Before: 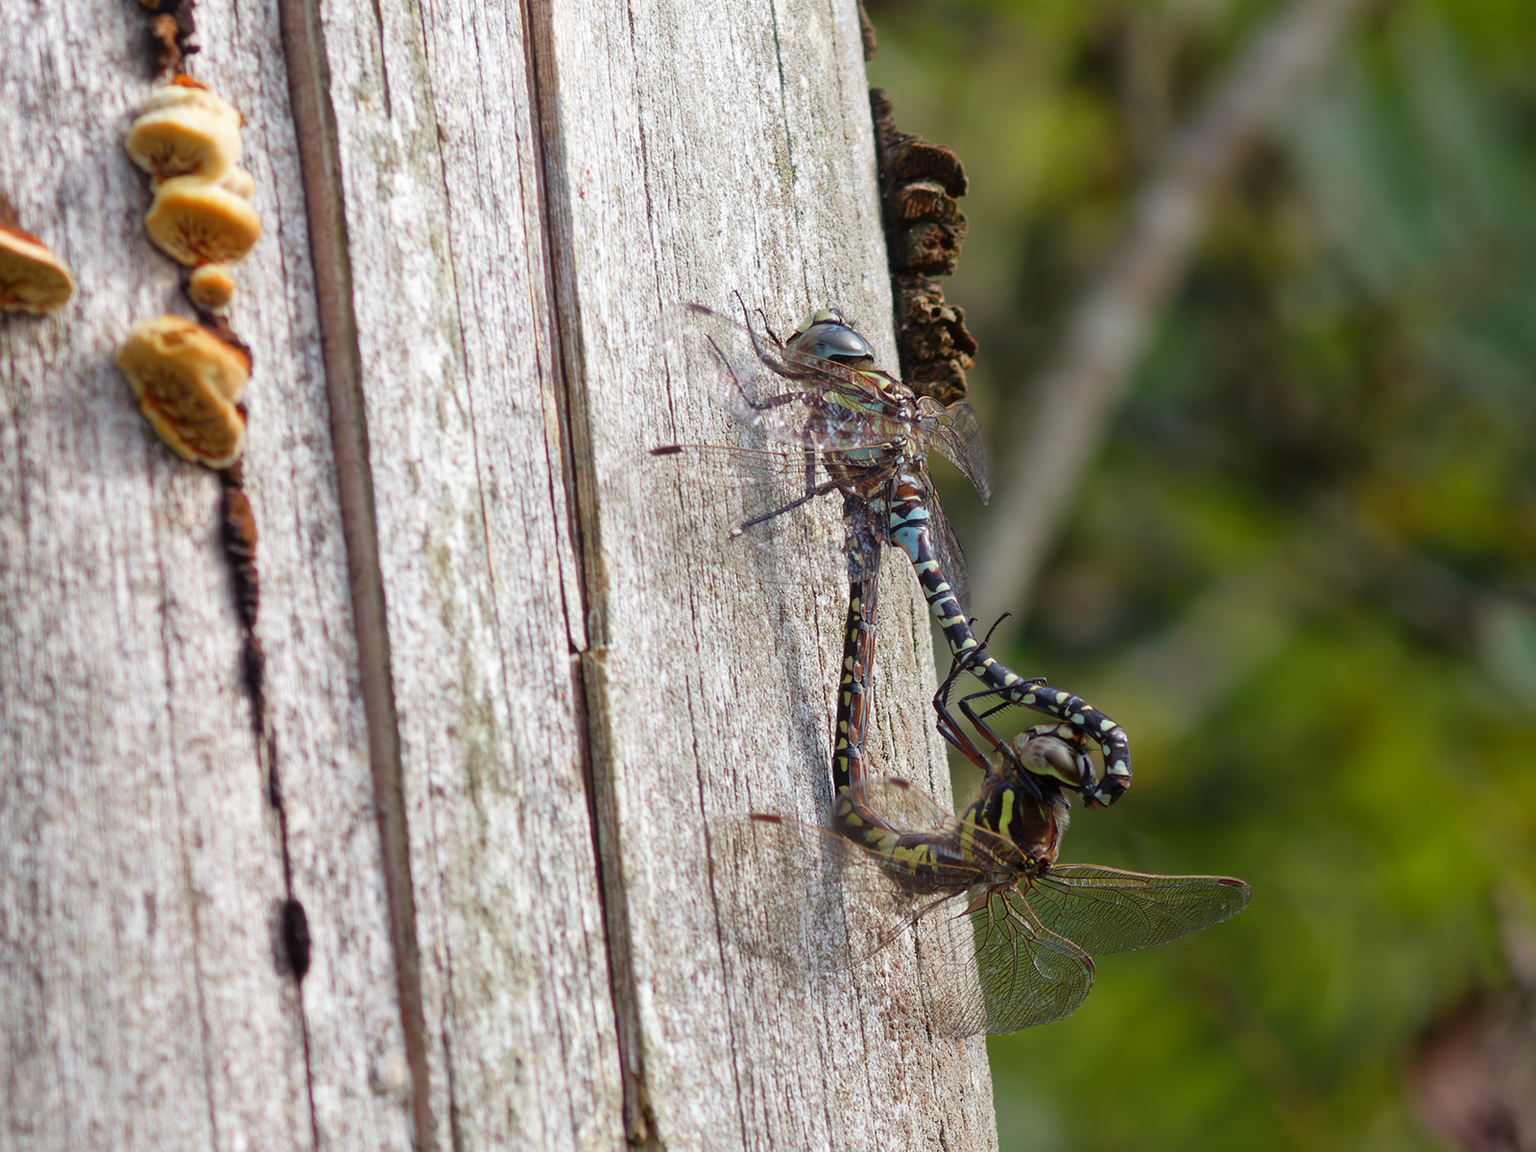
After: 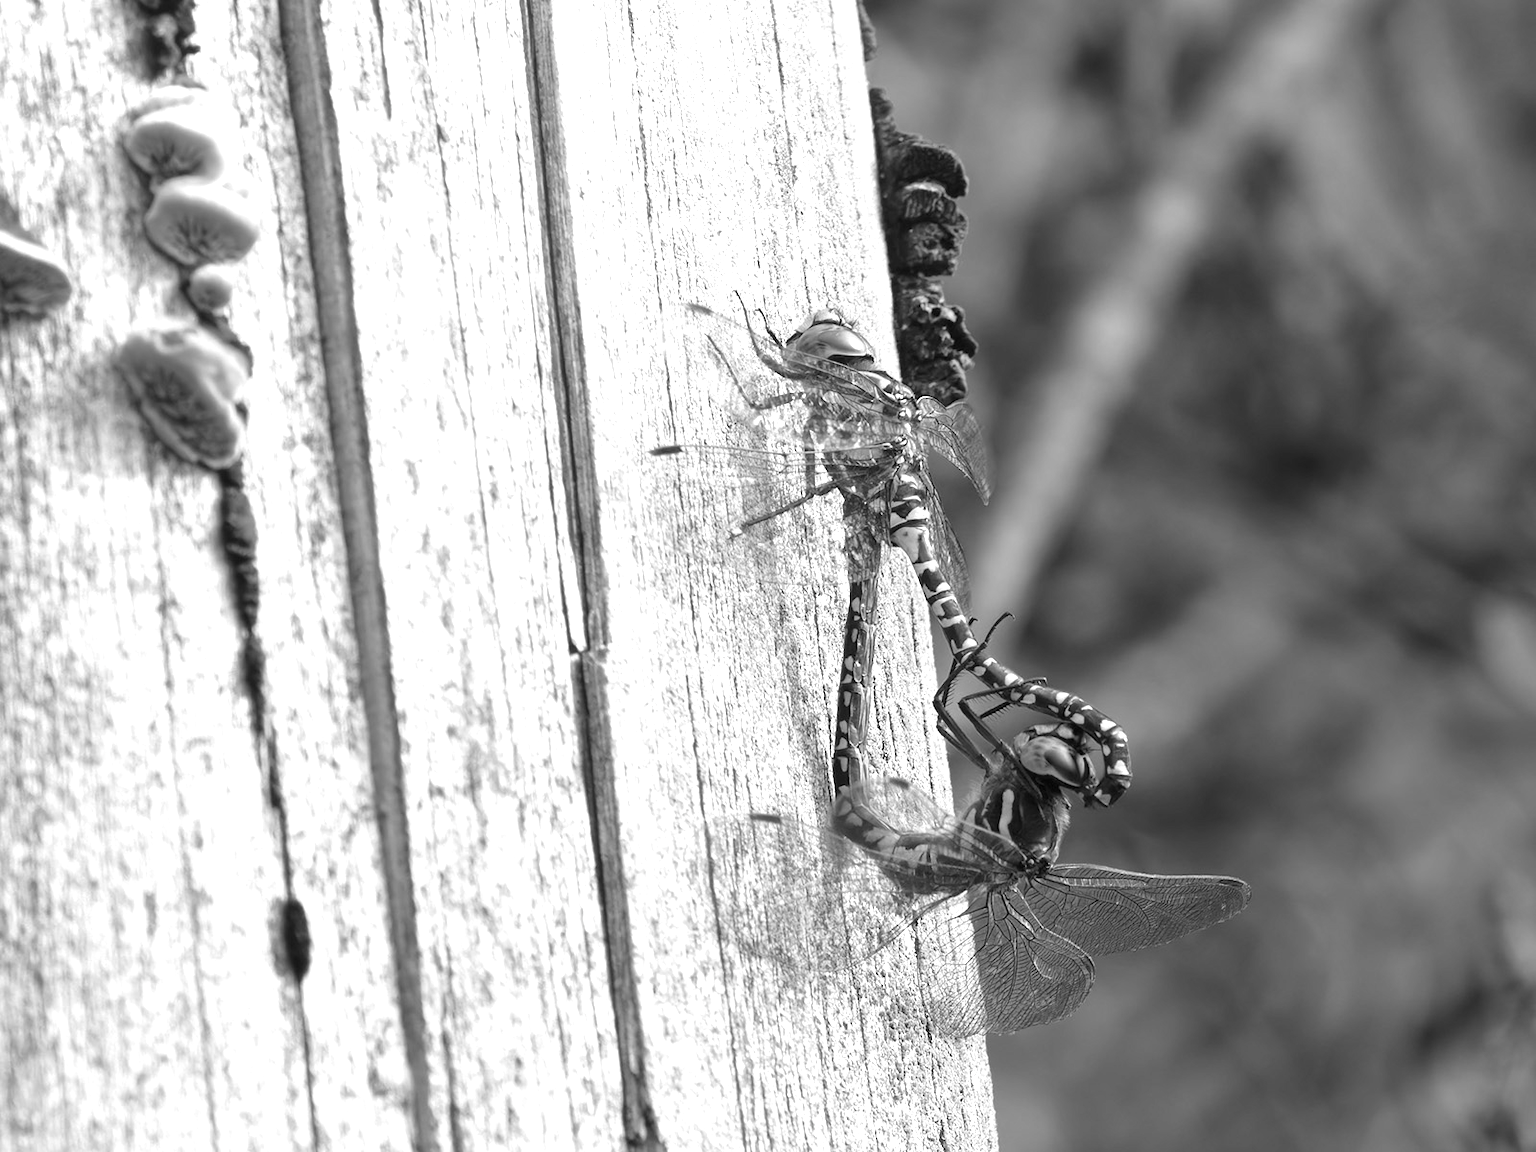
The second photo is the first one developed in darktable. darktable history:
color balance rgb: perceptual saturation grading › global saturation 35%, perceptual saturation grading › highlights -30%, perceptual saturation grading › shadows 35%, perceptual brilliance grading › global brilliance 3%, perceptual brilliance grading › highlights -3%, perceptual brilliance grading › shadows 3%
color calibration: output gray [0.22, 0.42, 0.37, 0], gray › normalize channels true, illuminant same as pipeline (D50), adaptation XYZ, x 0.346, y 0.359, gamut compression 0
exposure: exposure 1.061 EV, compensate highlight preservation false
